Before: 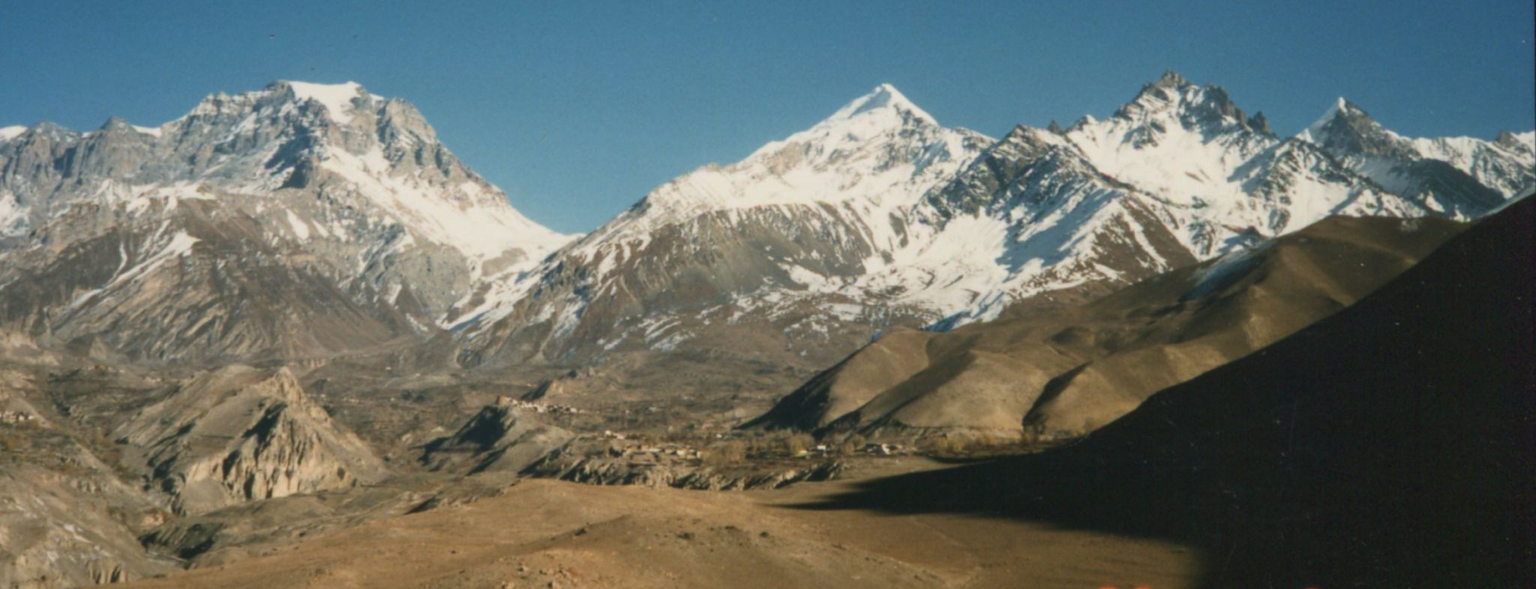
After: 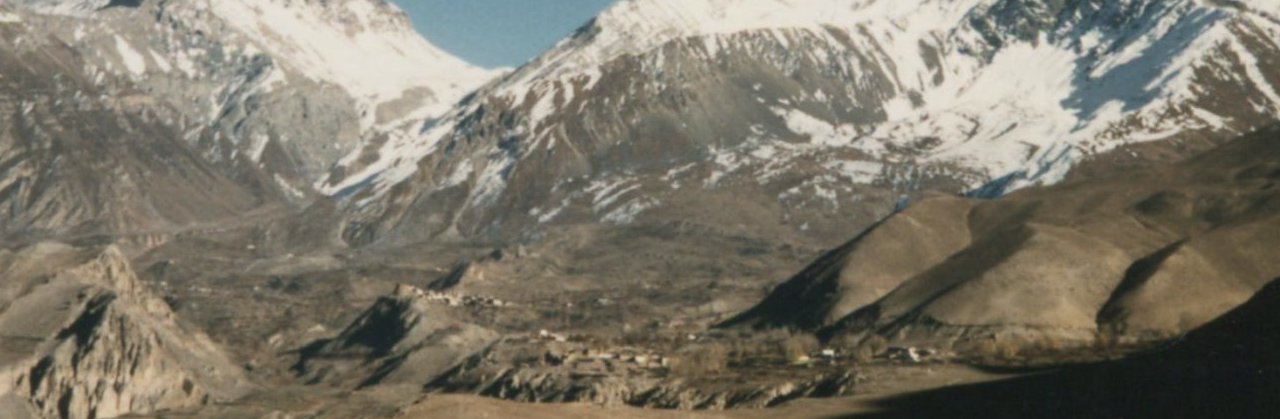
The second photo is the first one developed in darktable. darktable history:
contrast brightness saturation: contrast 0.061, brightness -0.006, saturation -0.23
crop: left 13.078%, top 31.114%, right 24.421%, bottom 15.498%
